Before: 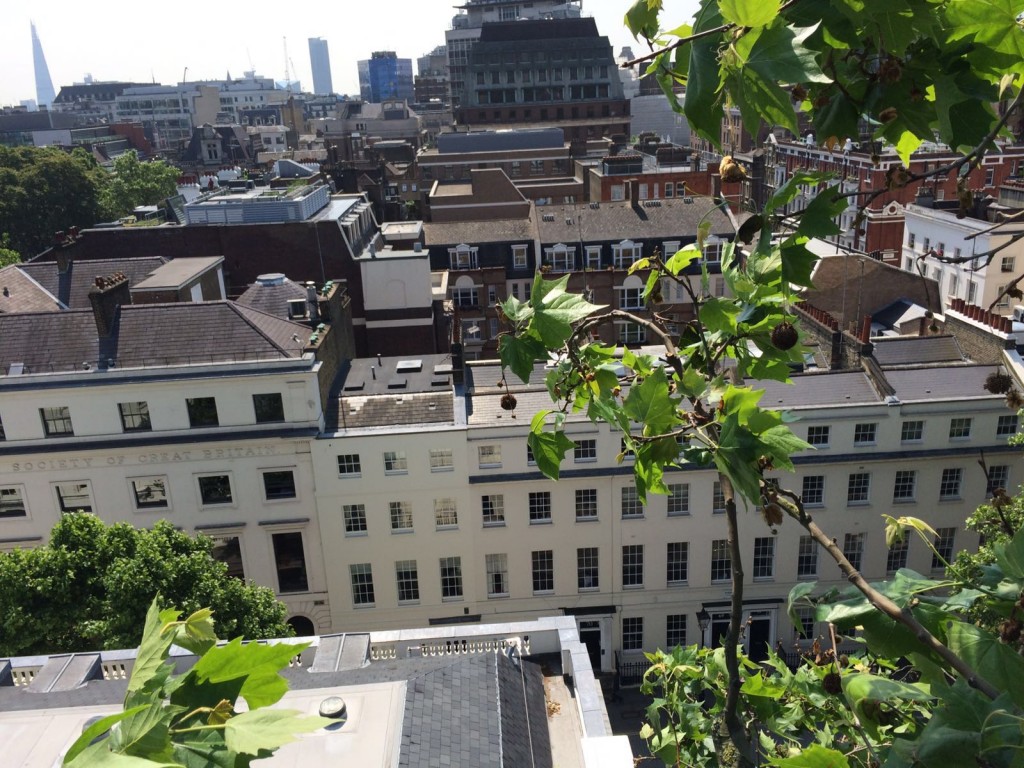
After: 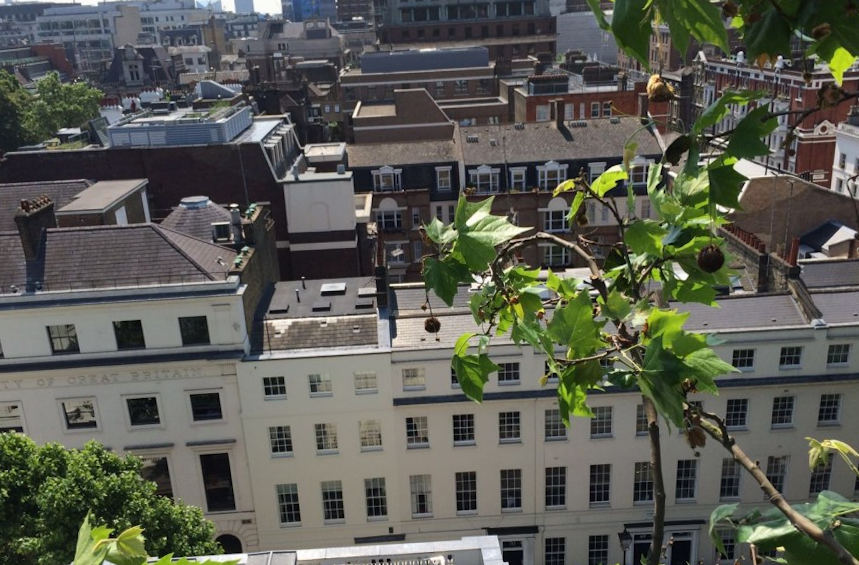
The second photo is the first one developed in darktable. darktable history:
crop: left 7.856%, top 11.836%, right 10.12%, bottom 15.387%
rotate and perspective: lens shift (vertical) 0.048, lens shift (horizontal) -0.024, automatic cropping off
